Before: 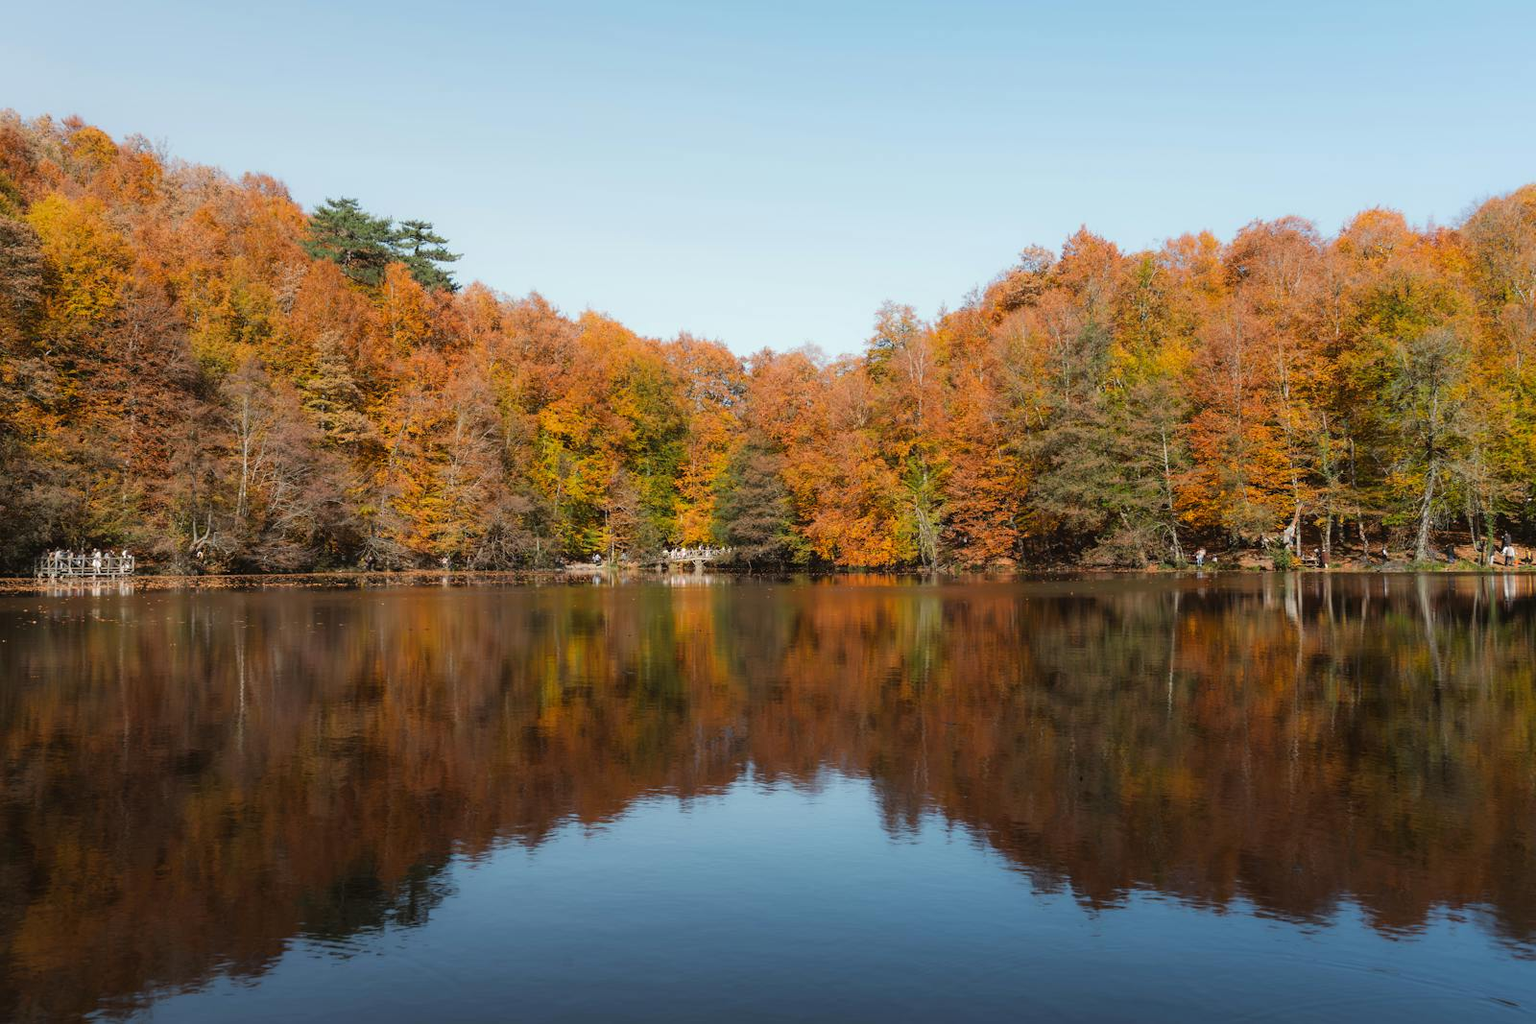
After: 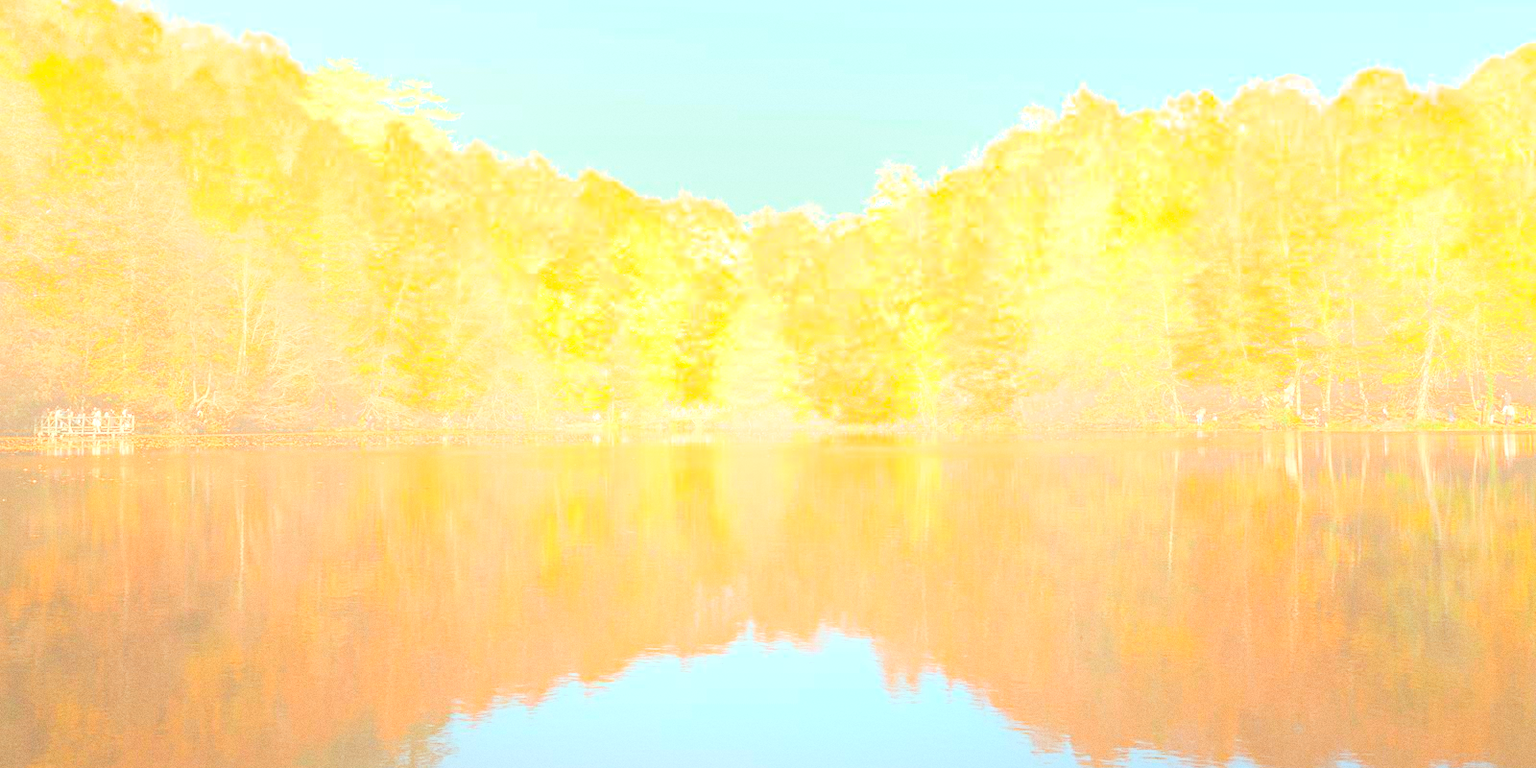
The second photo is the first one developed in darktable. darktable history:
crop: top 13.819%, bottom 11.169%
sharpen: amount 0.2
grain: coarseness 0.47 ISO
exposure: black level correction 0, exposure 1 EV, compensate highlight preservation false
color correction: highlights a* -5.3, highlights b* 9.8, shadows a* 9.8, shadows b* 24.26
local contrast: mode bilateral grid, contrast 10, coarseness 25, detail 115%, midtone range 0.2
haze removal: compatibility mode true, adaptive false
bloom: size 70%, threshold 25%, strength 70%
